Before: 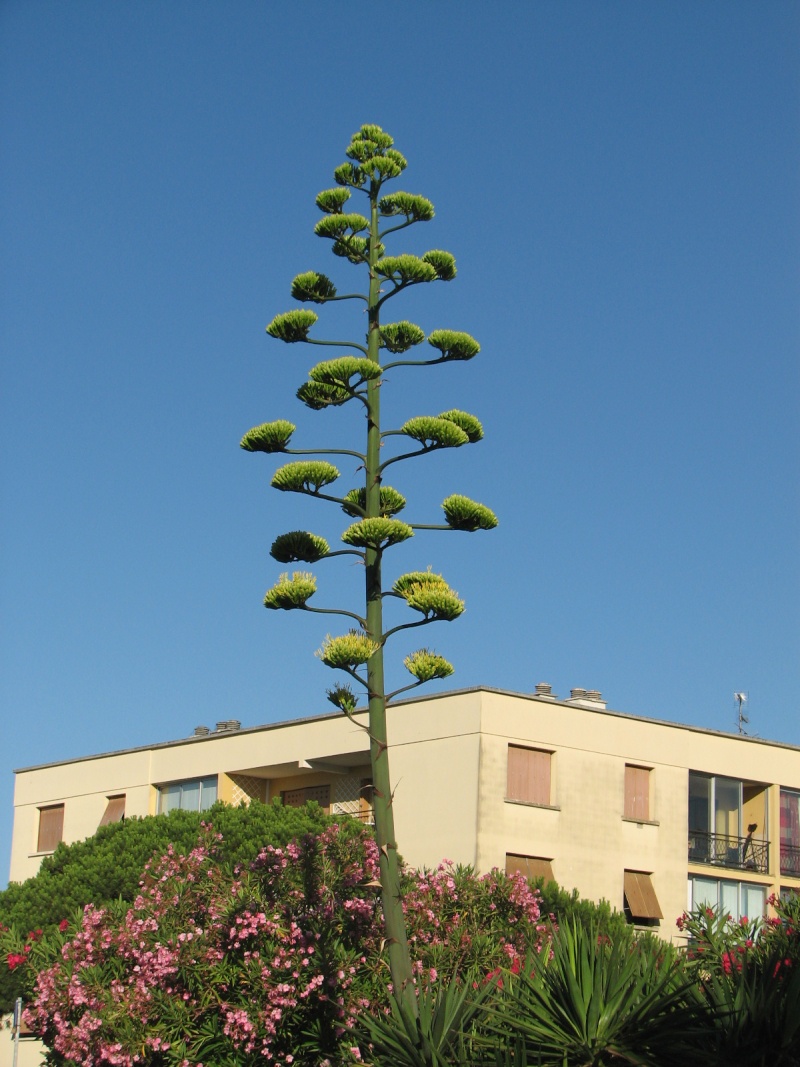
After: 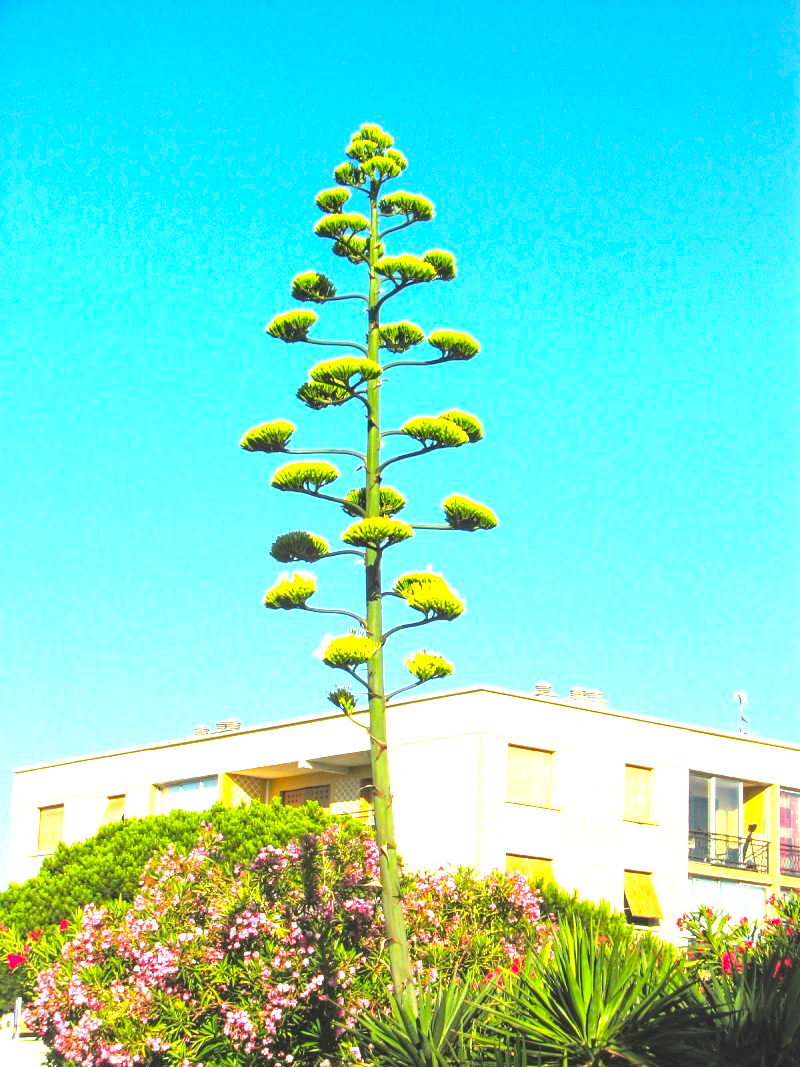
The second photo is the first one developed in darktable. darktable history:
color balance rgb: linear chroma grading › shadows -8.345%, linear chroma grading › global chroma 9.862%, perceptual saturation grading › global saturation 36.902%, perceptual brilliance grading › highlights 3.109%
local contrast: detail 130%
tone equalizer: -8 EV -1.08 EV, -7 EV -1.03 EV, -6 EV -0.835 EV, -5 EV -0.567 EV, -3 EV 0.592 EV, -2 EV 0.863 EV, -1 EV 0.985 EV, +0 EV 1.05 EV, smoothing diameter 24.81%, edges refinement/feathering 9.57, preserve details guided filter
exposure: black level correction -0.002, exposure 1.108 EV, compensate highlight preservation false
